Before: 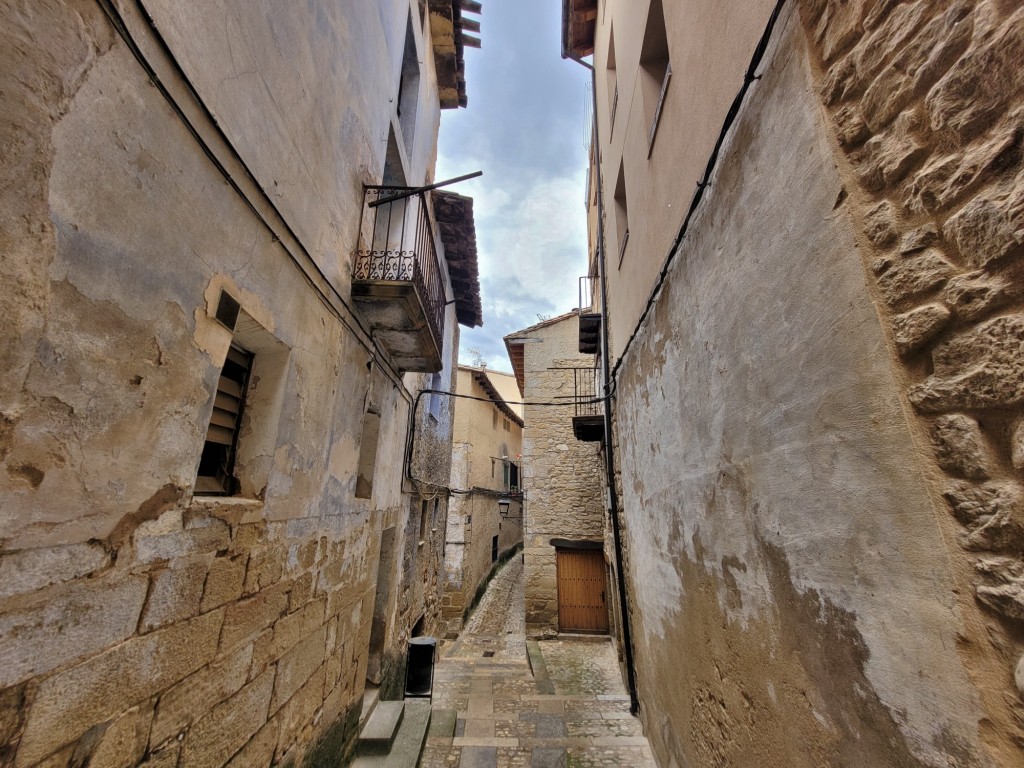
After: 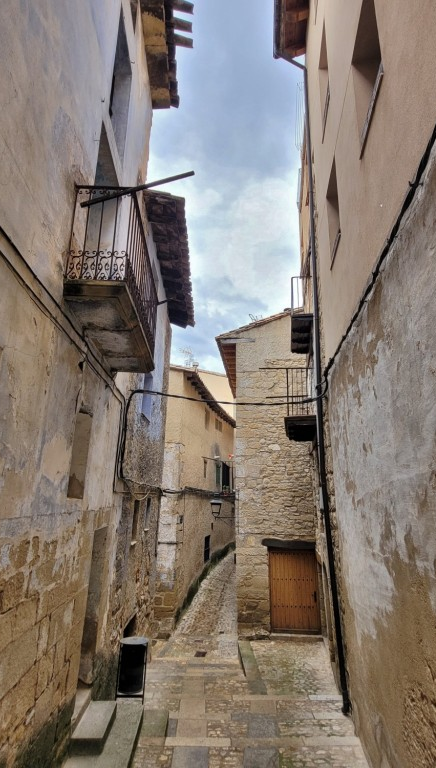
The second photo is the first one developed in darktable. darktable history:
crop: left 28.165%, right 29.19%
